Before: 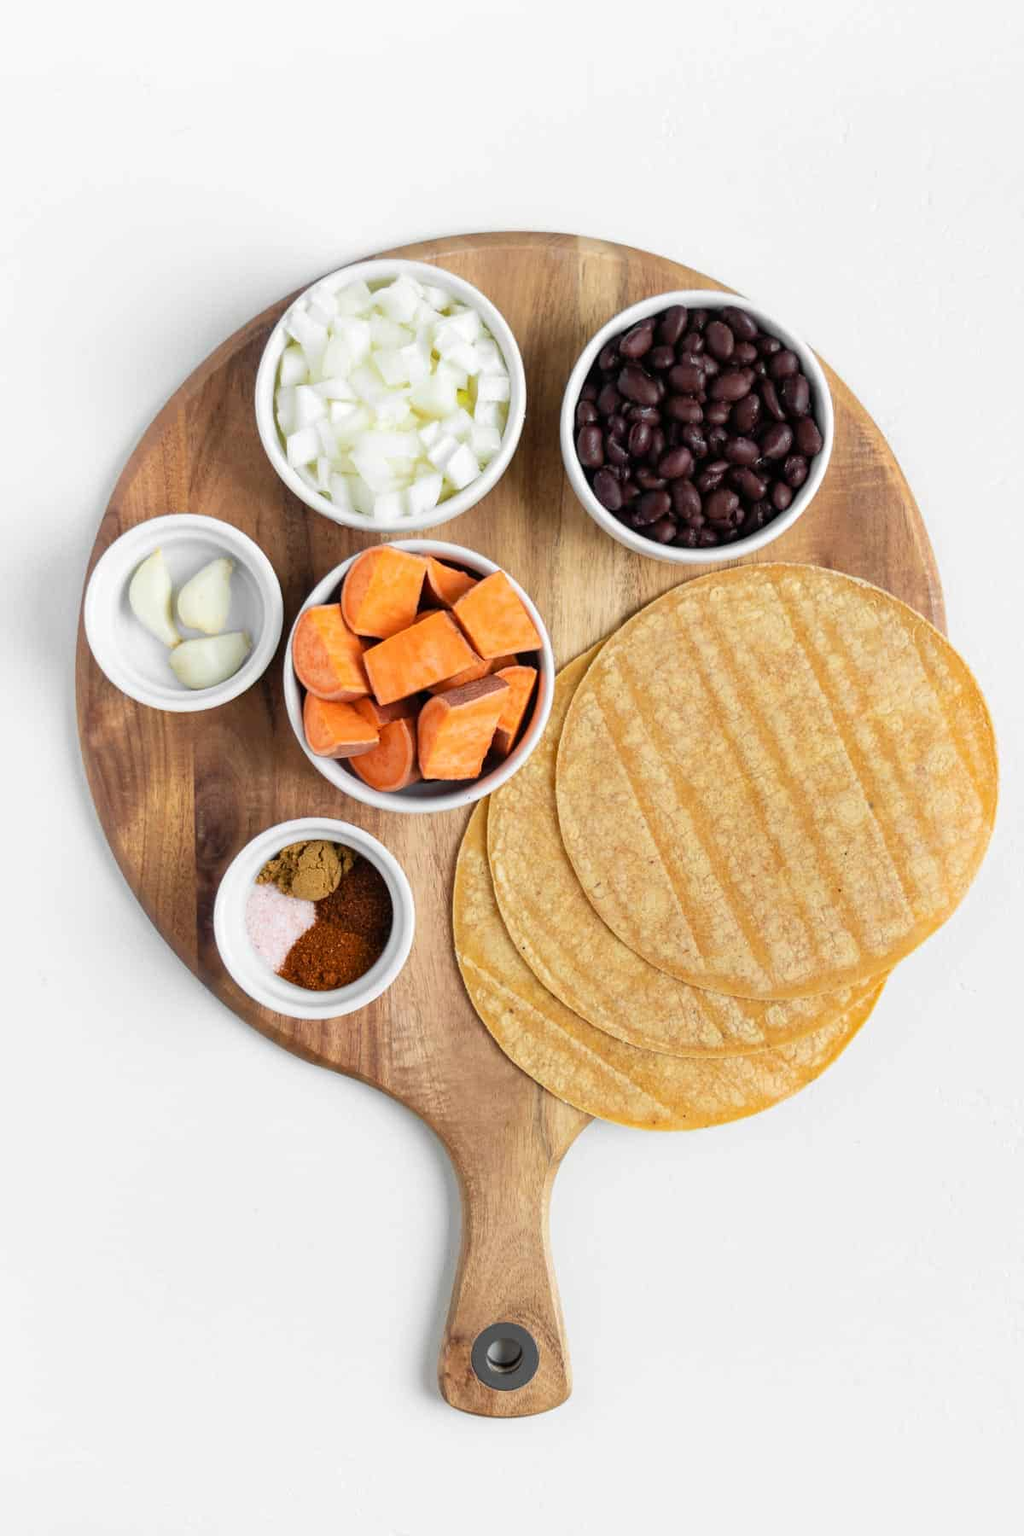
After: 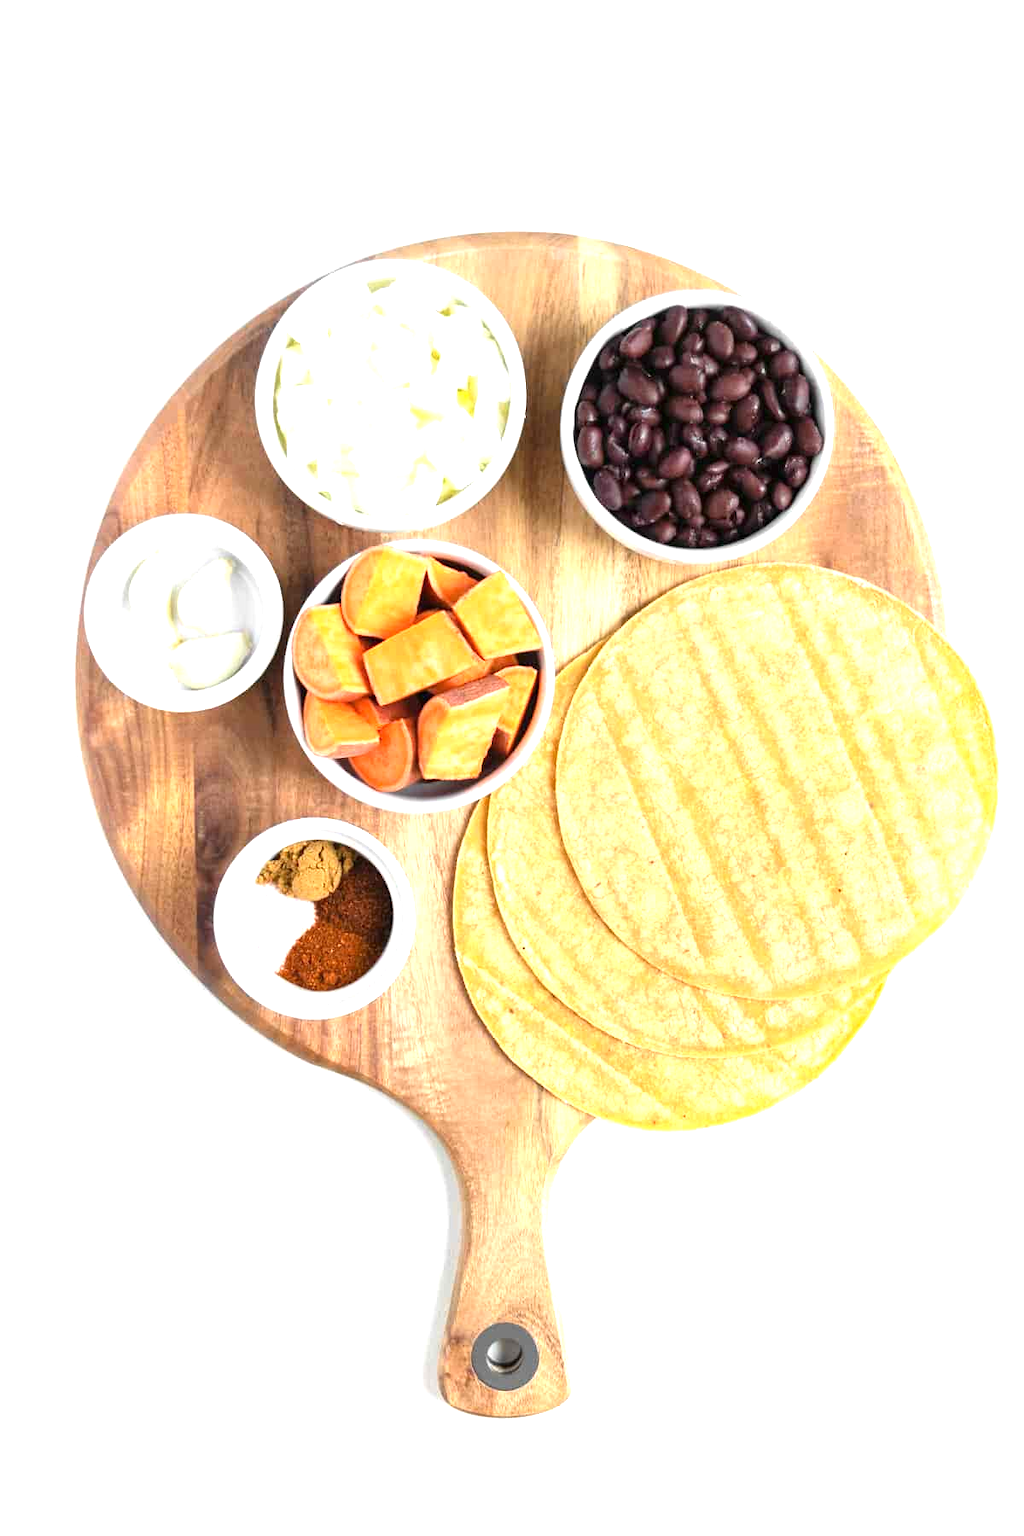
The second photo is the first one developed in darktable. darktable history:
exposure: black level correction 0, exposure 1.198 EV, compensate exposure bias true, compensate highlight preservation false
